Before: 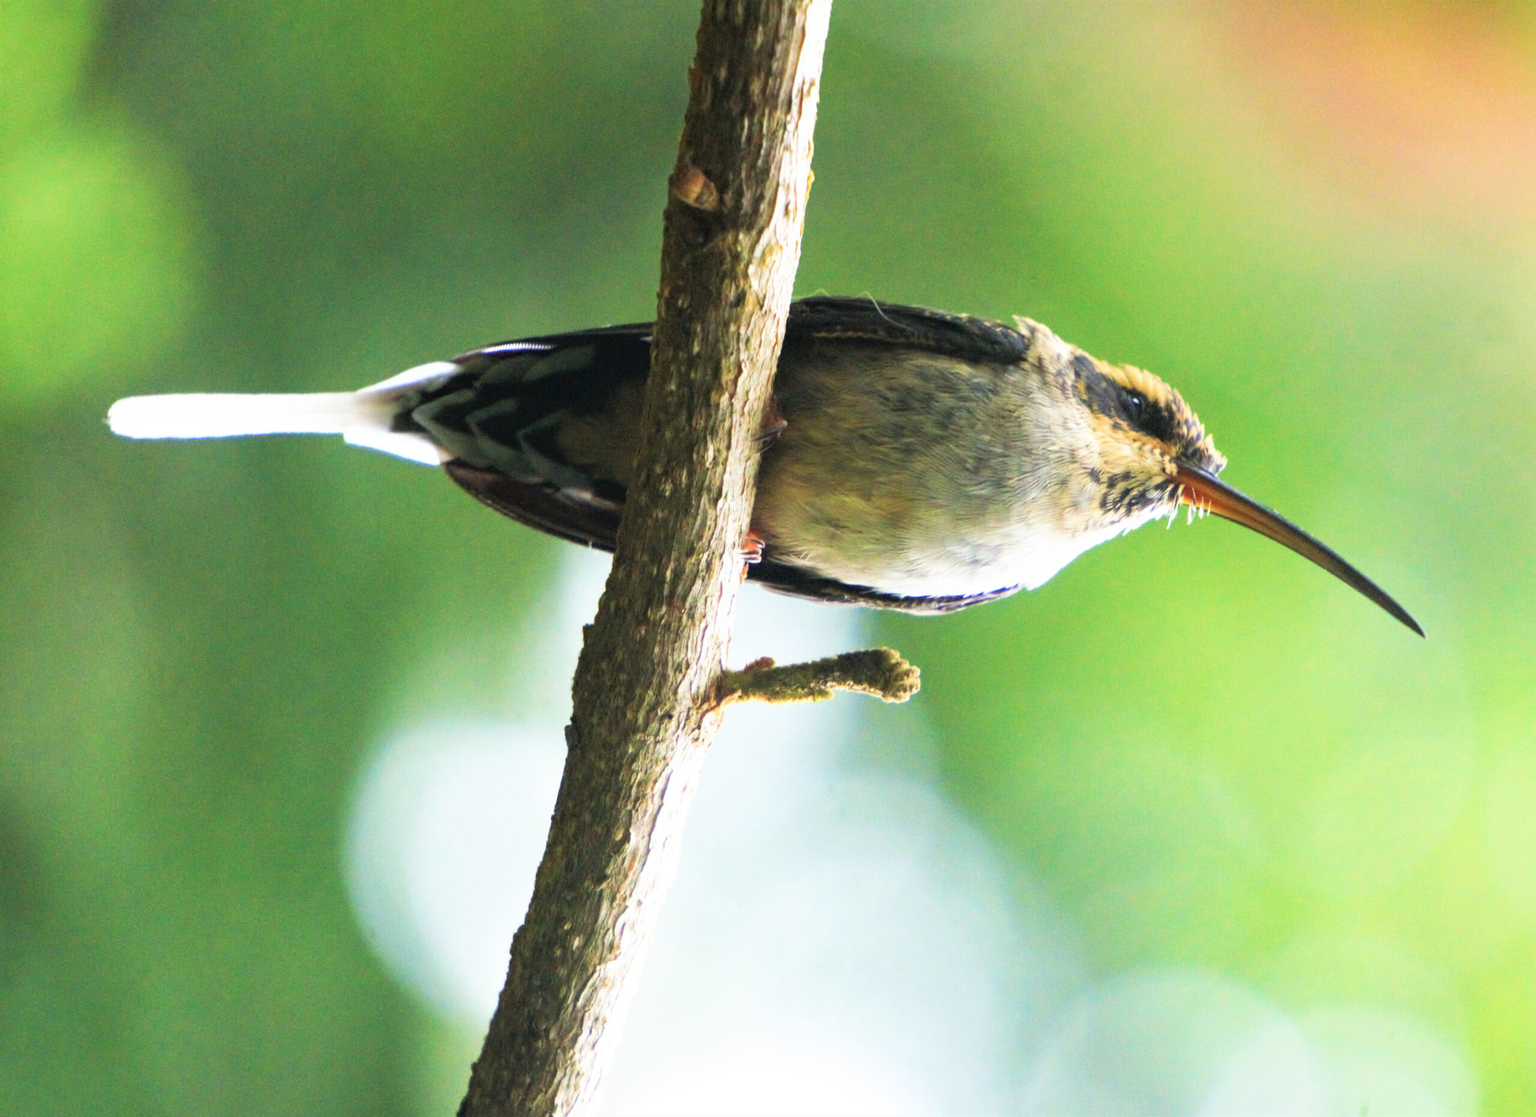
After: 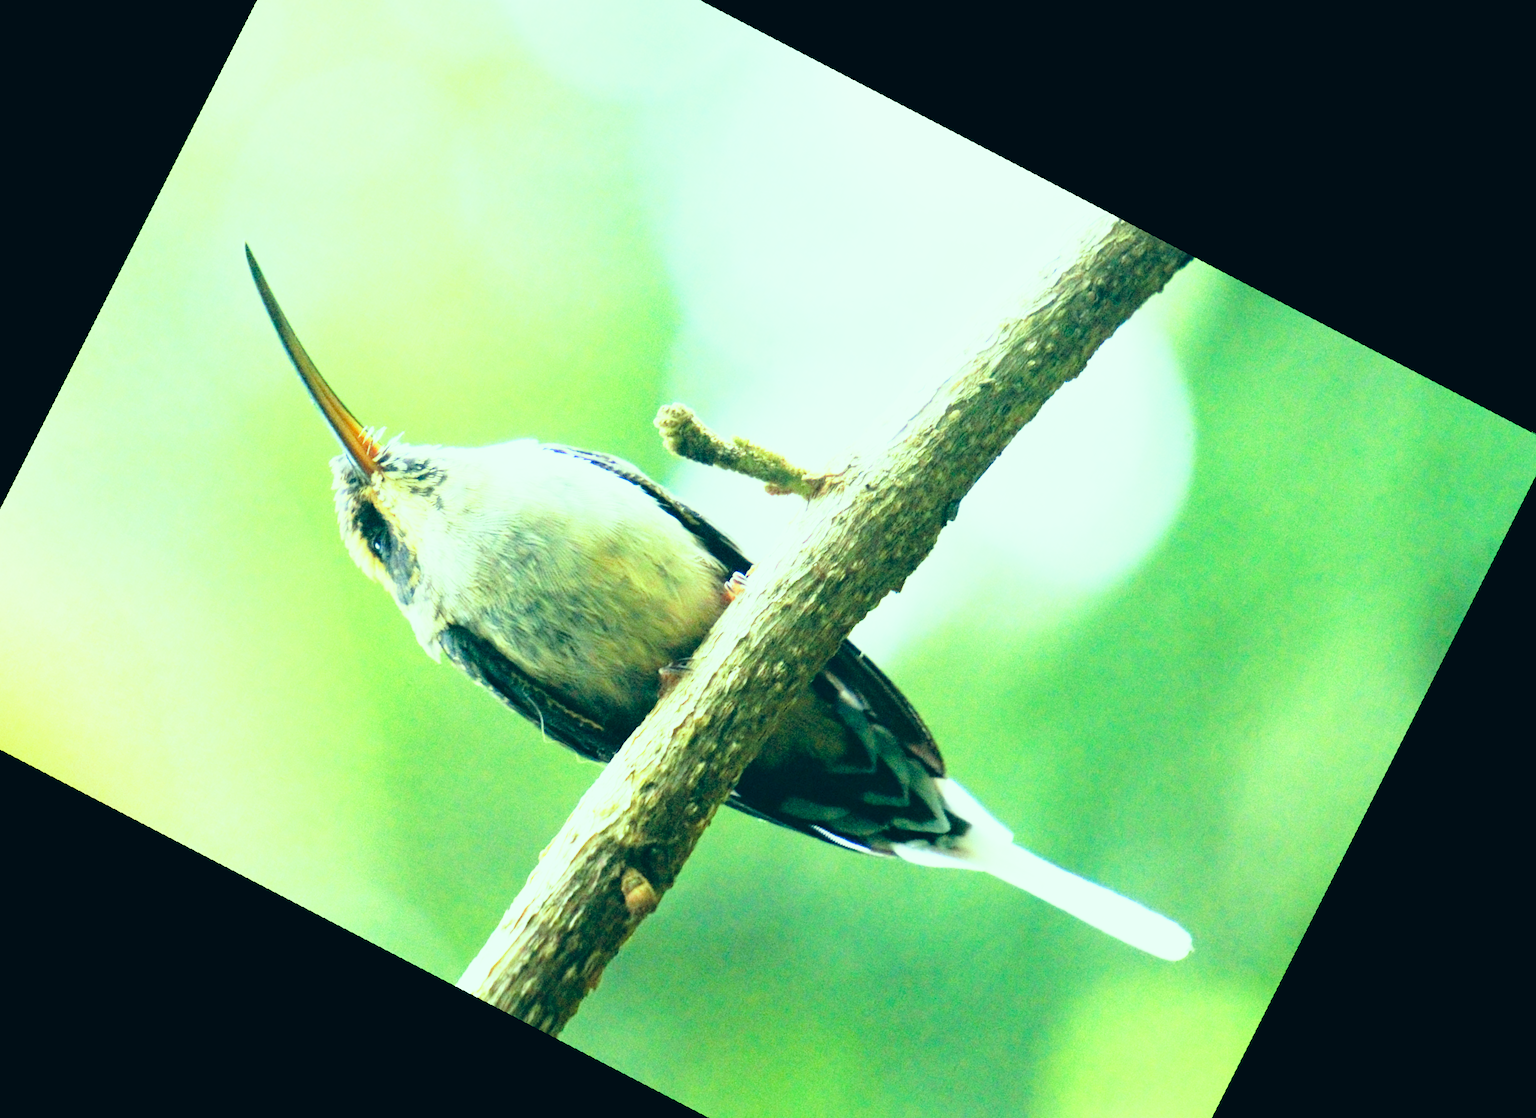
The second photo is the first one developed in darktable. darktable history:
color correction: highlights a* -20.08, highlights b* 9.8, shadows a* -20.4, shadows b* -10.76
base curve: curves: ch0 [(0, 0) (0.028, 0.03) (0.121, 0.232) (0.46, 0.748) (0.859, 0.968) (1, 1)], preserve colors none
crop and rotate: angle 148.68°, left 9.111%, top 15.603%, right 4.588%, bottom 17.041%
rotate and perspective: rotation -4.2°, shear 0.006, automatic cropping off
exposure: black level correction 0, exposure 0.7 EV, compensate exposure bias true, compensate highlight preservation false
